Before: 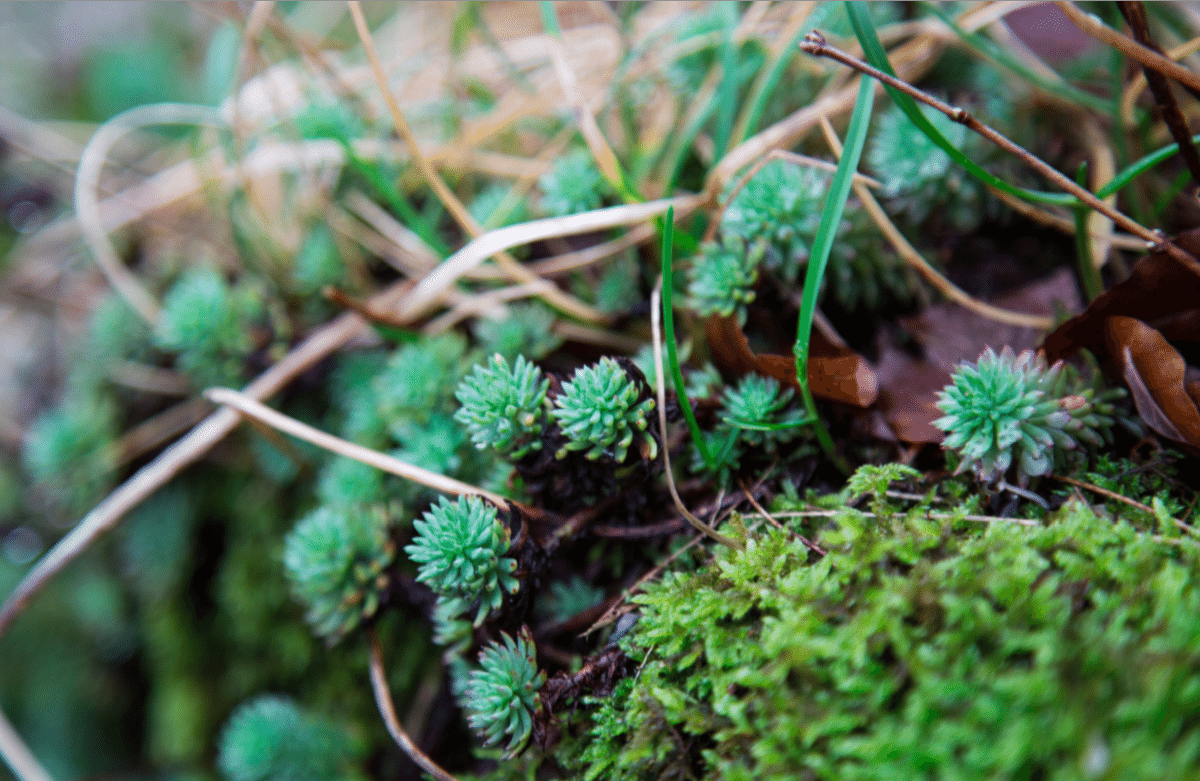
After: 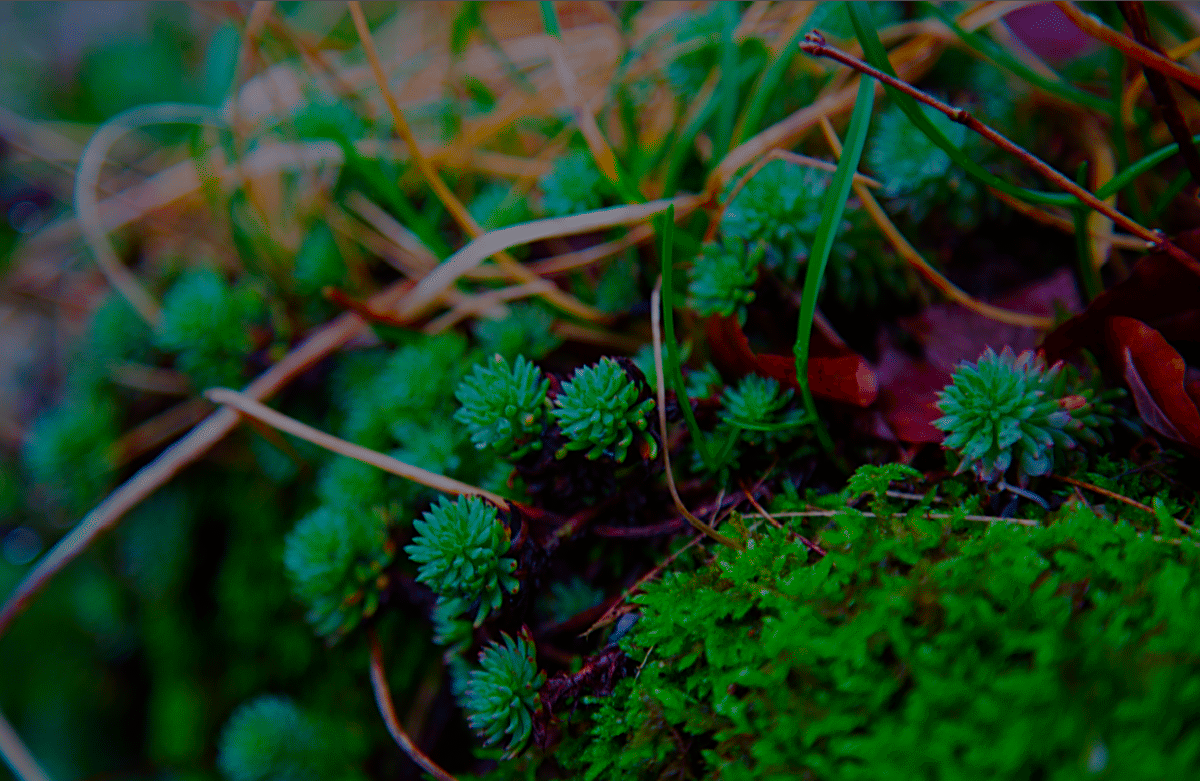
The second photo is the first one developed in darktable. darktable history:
sharpen: on, module defaults
color correction: saturation 3
exposure: exposure -2.002 EV, compensate highlight preservation false
